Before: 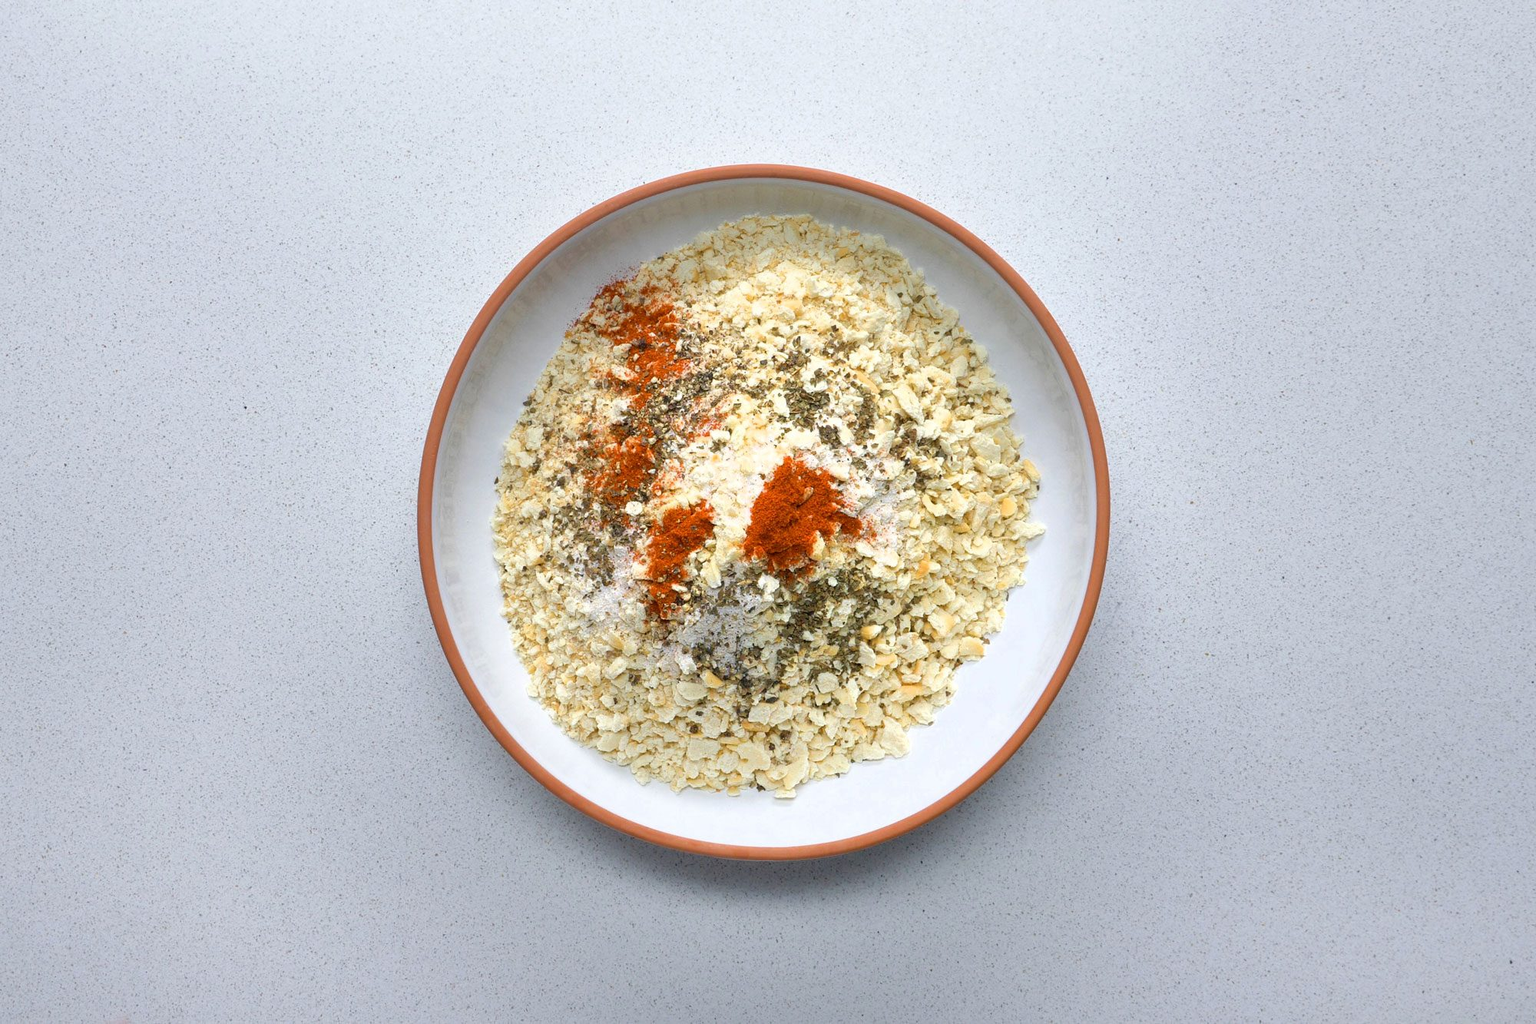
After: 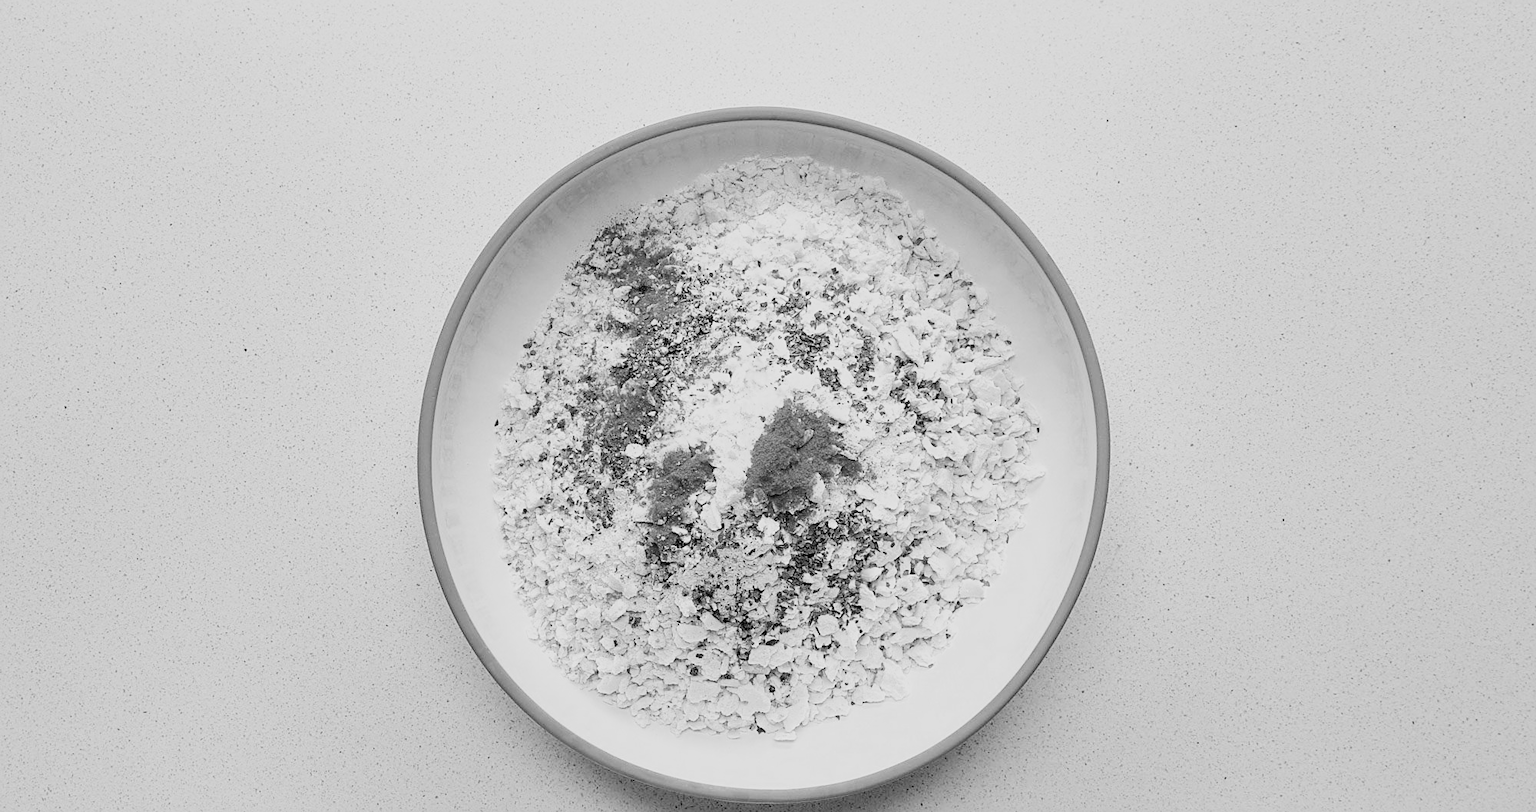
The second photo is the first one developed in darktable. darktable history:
filmic rgb: black relative exposure -6.15 EV, white relative exposure 6.96 EV, hardness 2.23, color science v6 (2022)
crop and rotate: top 5.667%, bottom 14.937%
monochrome: on, module defaults
sharpen: on, module defaults
contrast brightness saturation: contrast 0.2, brightness 0.16, saturation 0.22
